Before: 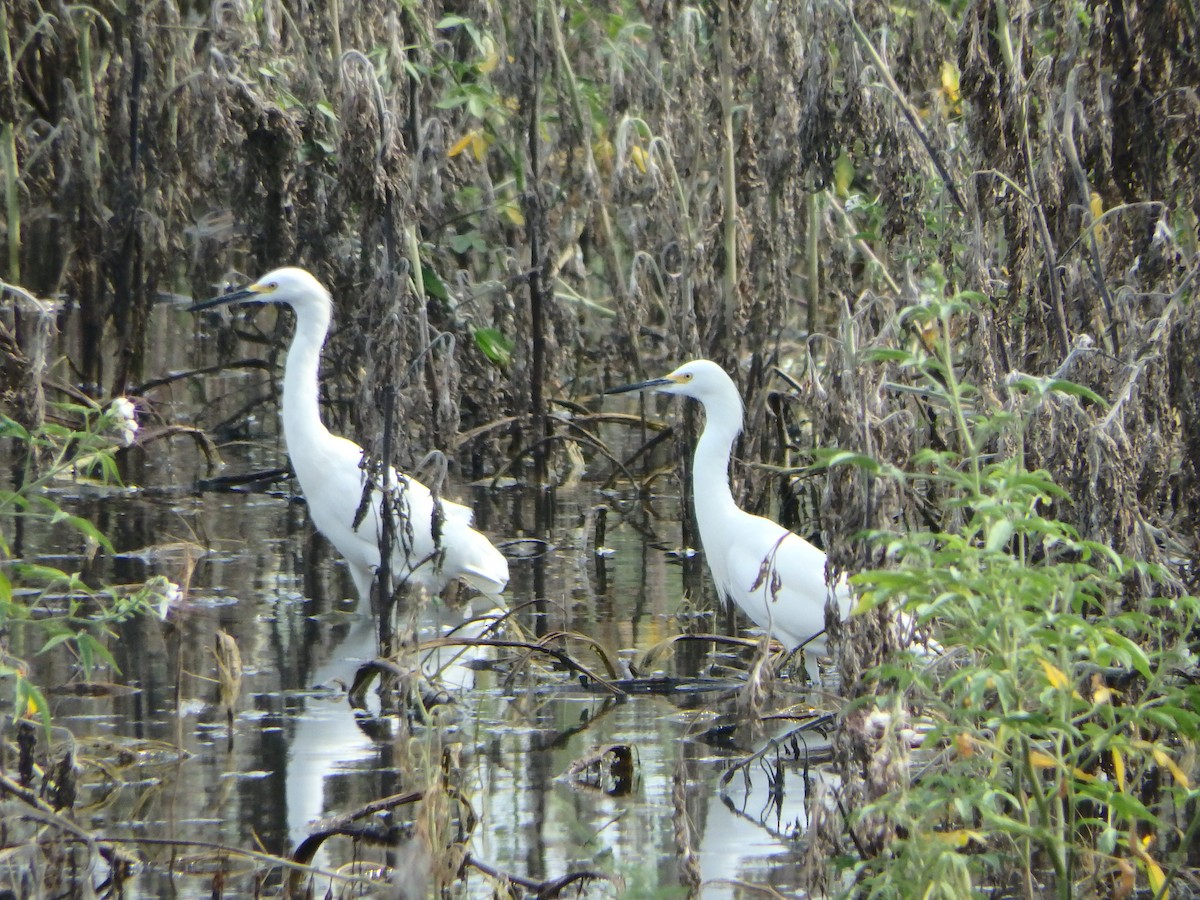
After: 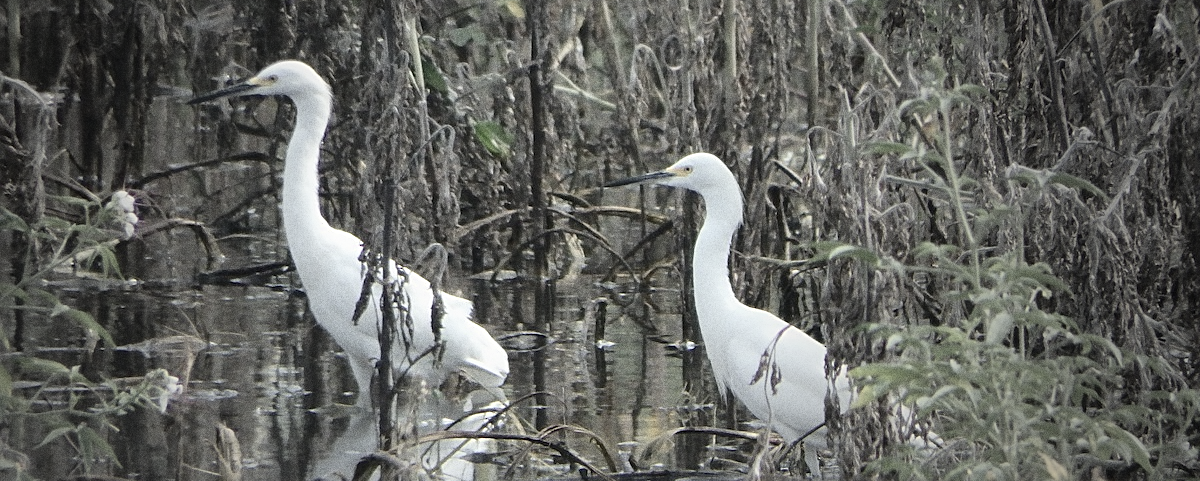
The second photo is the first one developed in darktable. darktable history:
vignetting: fall-off start 33.76%, fall-off radius 64.94%, brightness -0.575, center (-0.12, -0.002), width/height ratio 0.959
sharpen: on, module defaults
color zones: curves: ch0 [(0, 0.6) (0.129, 0.585) (0.193, 0.596) (0.429, 0.5) (0.571, 0.5) (0.714, 0.5) (0.857, 0.5) (1, 0.6)]; ch1 [(0, 0.453) (0.112, 0.245) (0.213, 0.252) (0.429, 0.233) (0.571, 0.231) (0.683, 0.242) (0.857, 0.296) (1, 0.453)]
grain: coarseness 0.09 ISO, strength 40%
crop and rotate: top 23.043%, bottom 23.437%
exposure: black level correction 0.001, compensate highlight preservation false
contrast equalizer: octaves 7, y [[0.6 ×6], [0.55 ×6], [0 ×6], [0 ×6], [0 ×6]], mix -0.2
